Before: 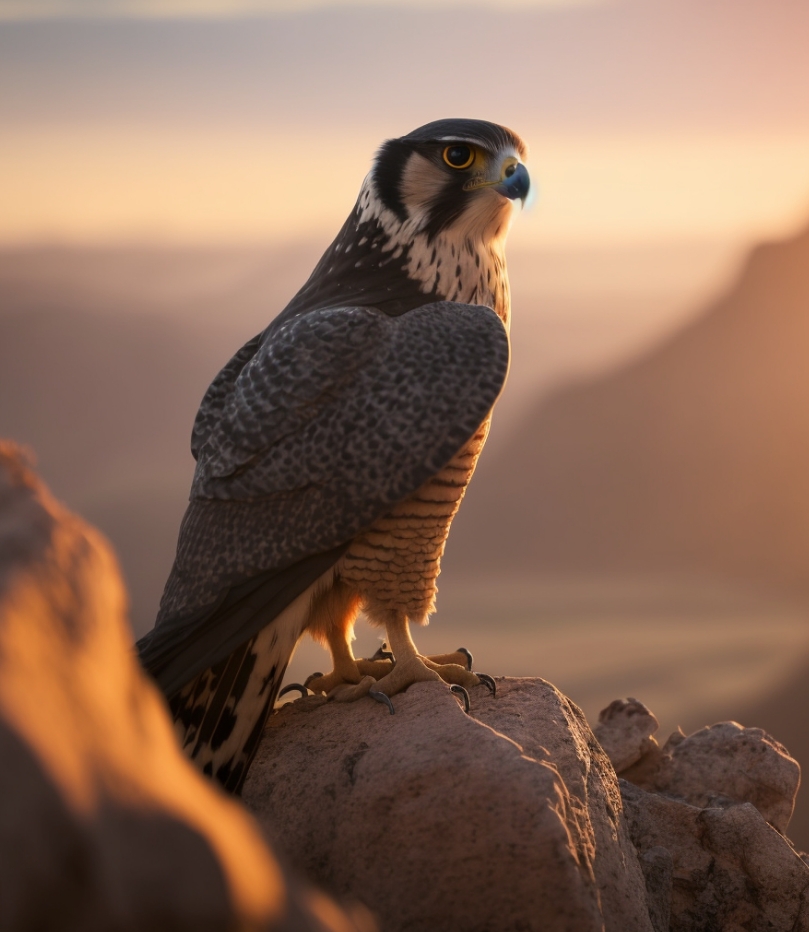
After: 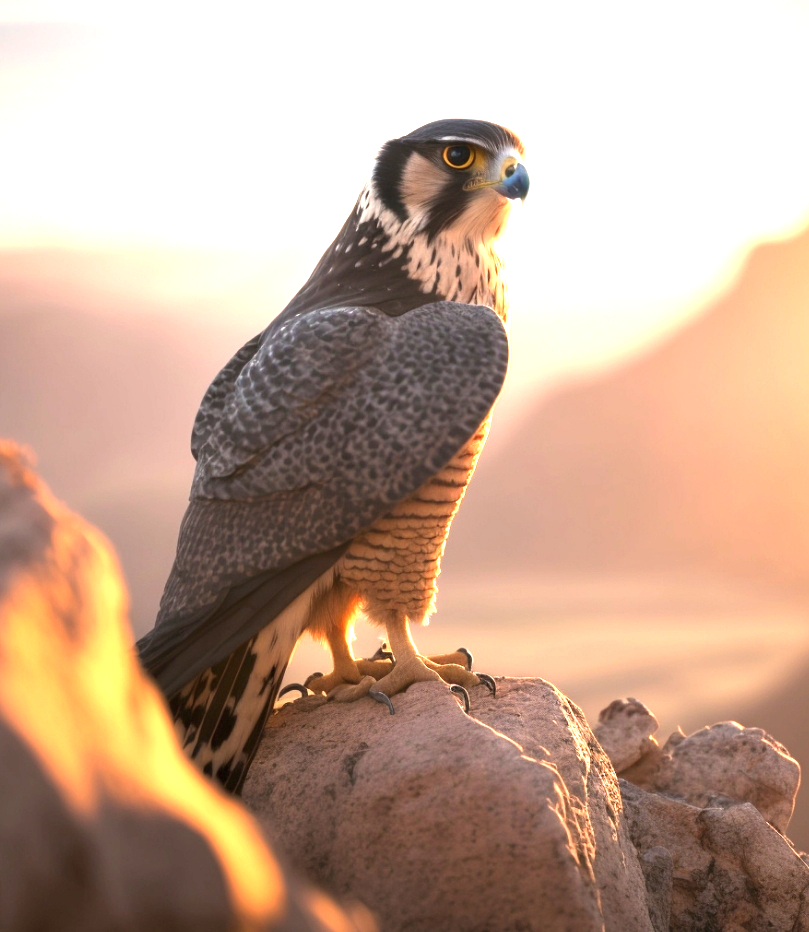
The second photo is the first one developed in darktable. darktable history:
white balance: emerald 1
exposure: black level correction 0, exposure 1.741 EV, compensate exposure bias true, compensate highlight preservation false
